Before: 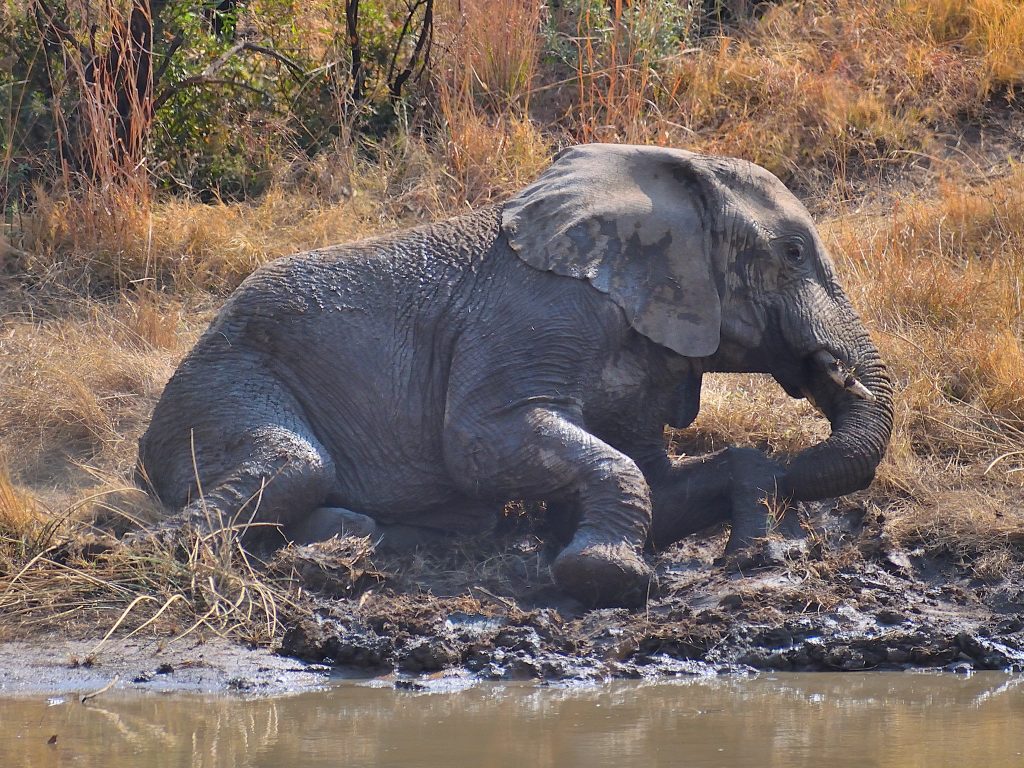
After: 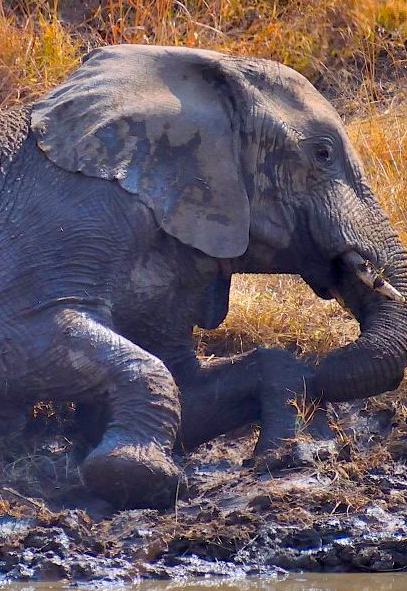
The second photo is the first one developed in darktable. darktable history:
color balance rgb: shadows lift › chroma 3.118%, shadows lift › hue 278.55°, highlights gain › chroma 0.238%, highlights gain › hue 332.13°, global offset › luminance -0.993%, perceptual saturation grading › global saturation 36.337%, global vibrance 20%
crop: left 46.061%, top 12.927%, right 14.117%, bottom 10.033%
